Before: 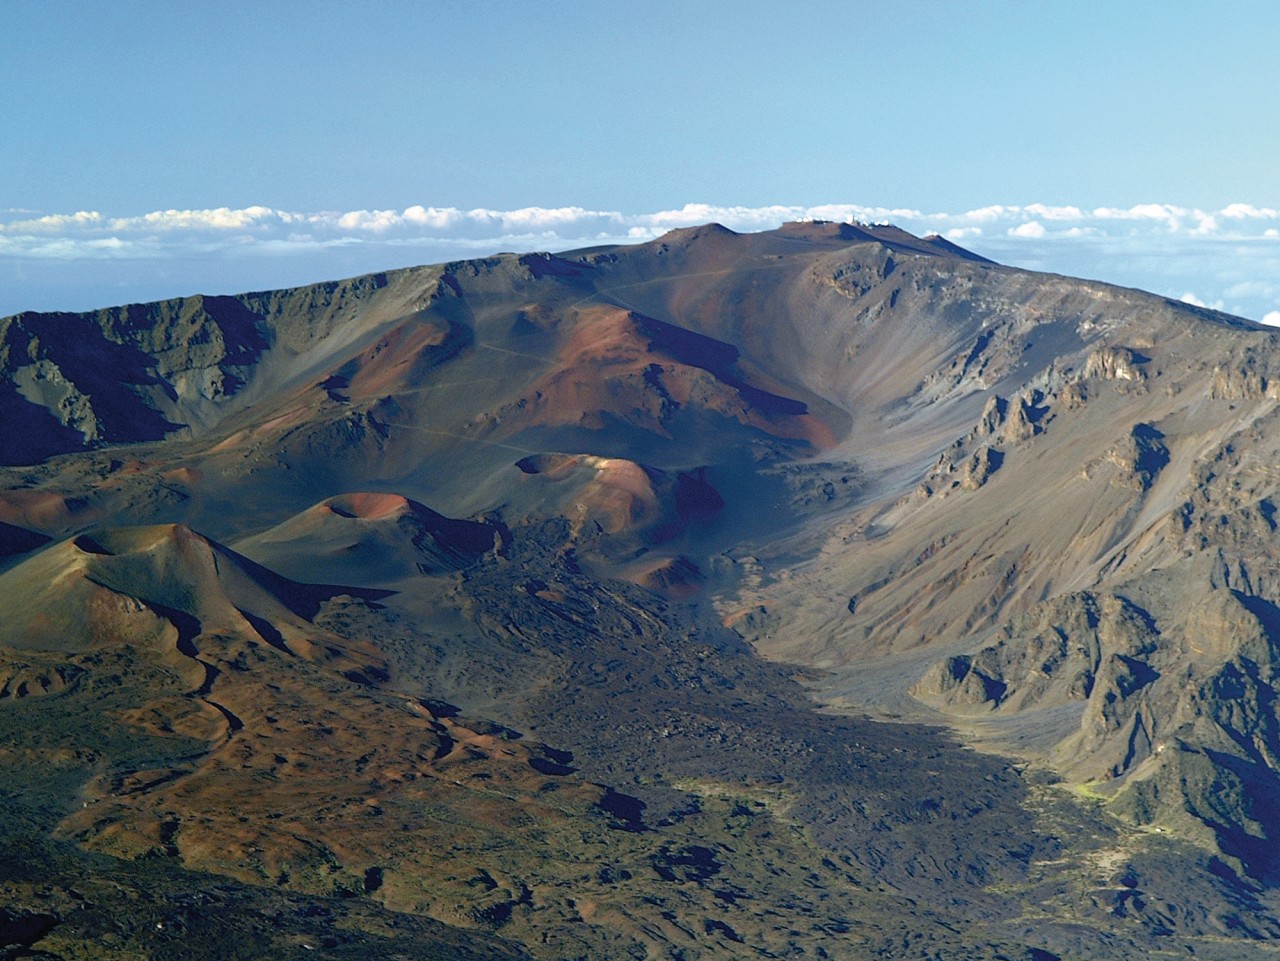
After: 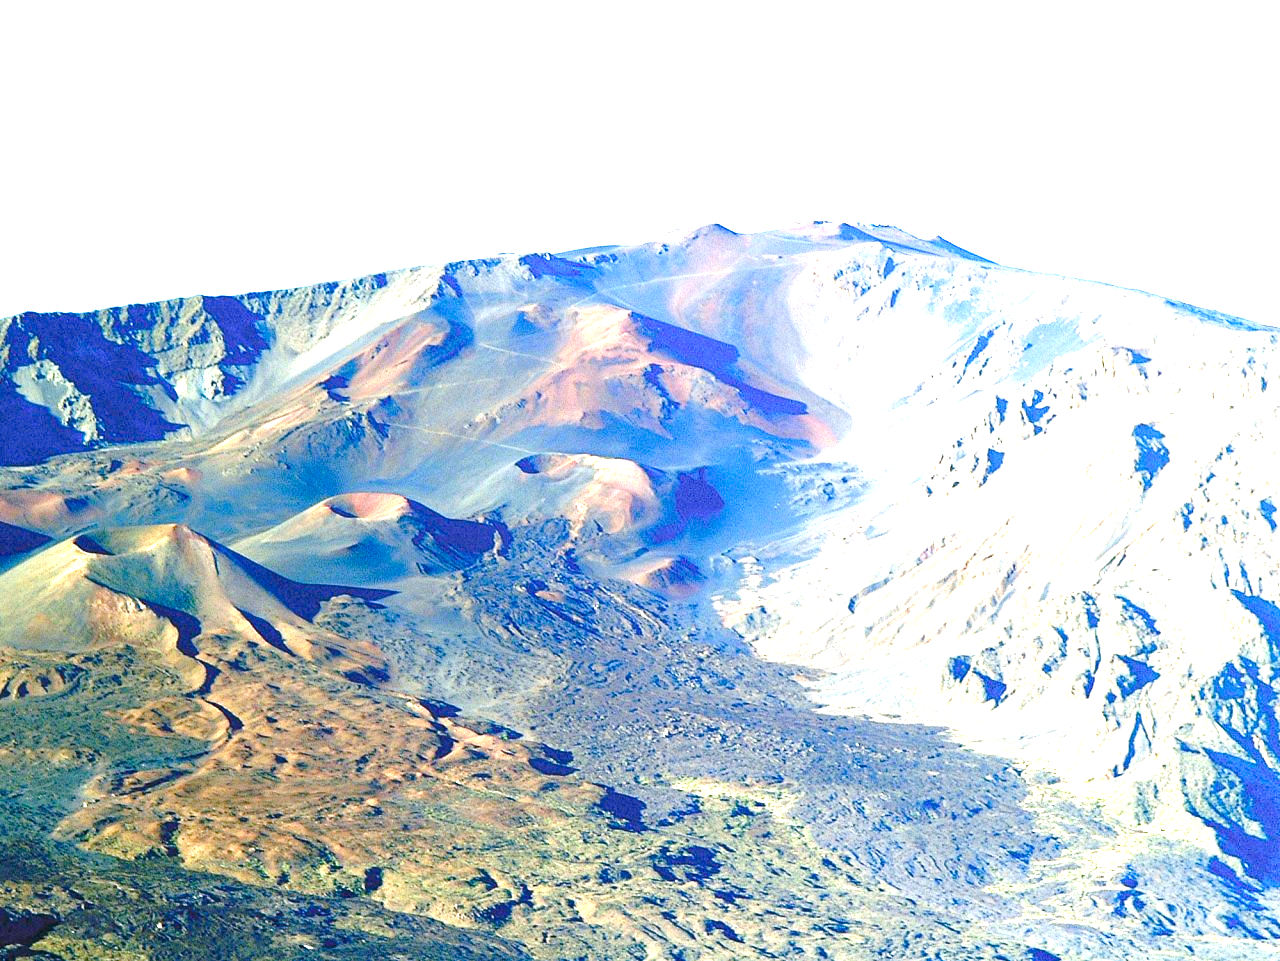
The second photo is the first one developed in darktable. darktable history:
exposure: black level correction 0.001, exposure 2.607 EV, compensate exposure bias true, compensate highlight preservation false
color balance rgb: linear chroma grading › shadows 32%, linear chroma grading › global chroma -2%, linear chroma grading › mid-tones 4%, perceptual saturation grading › global saturation -2%, perceptual saturation grading › highlights -8%, perceptual saturation grading › mid-tones 8%, perceptual saturation grading › shadows 4%, perceptual brilliance grading › highlights 8%, perceptual brilliance grading › mid-tones 4%, perceptual brilliance grading › shadows 2%, global vibrance 16%, saturation formula JzAzBz (2021)
